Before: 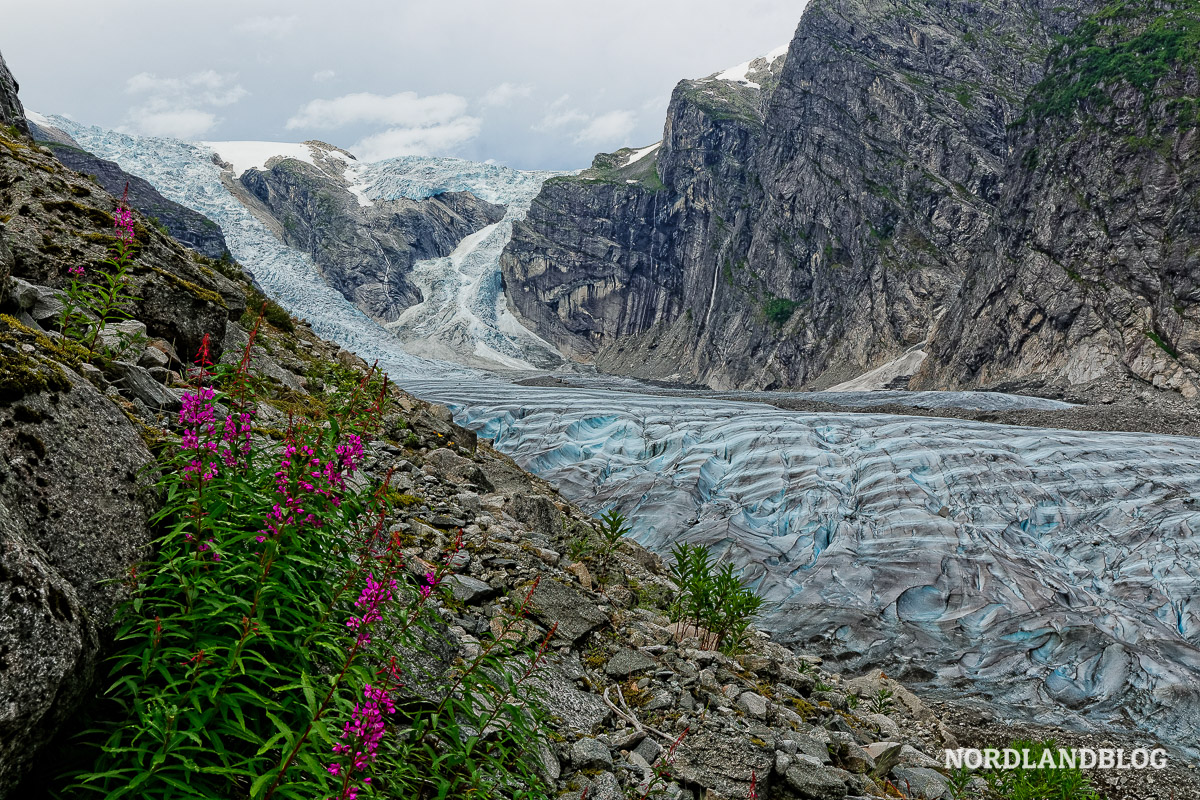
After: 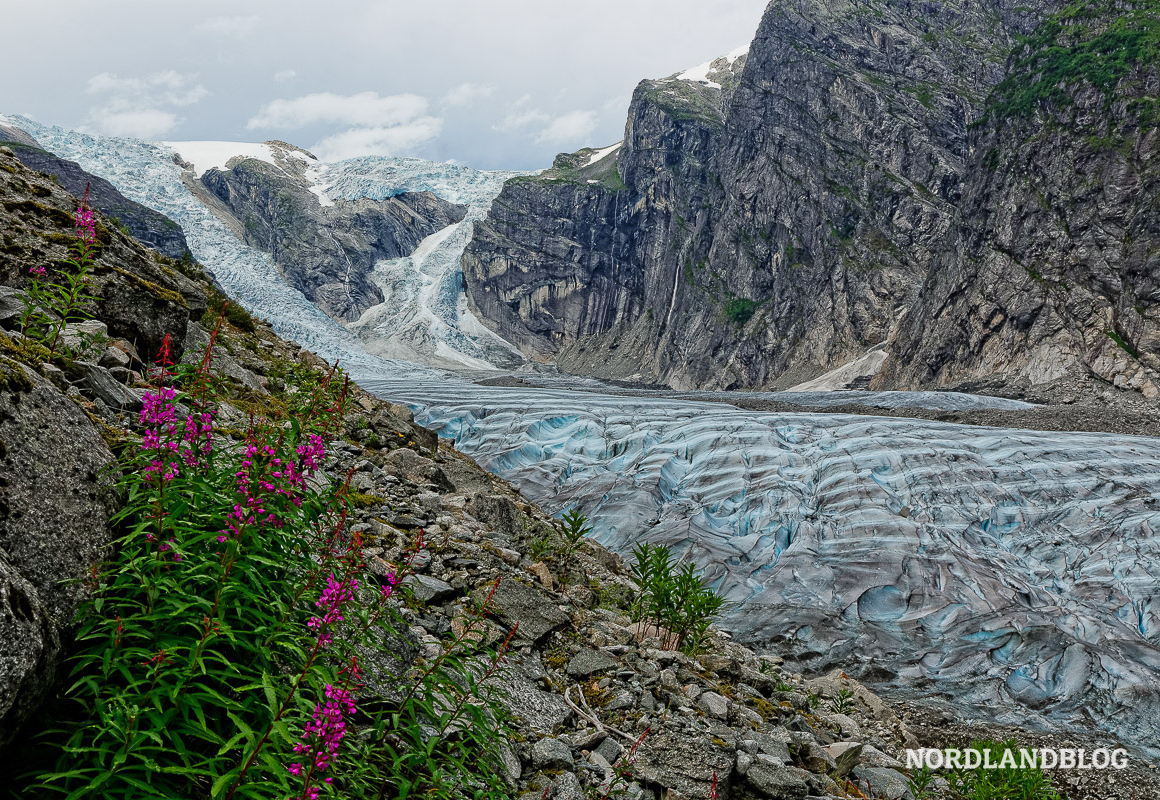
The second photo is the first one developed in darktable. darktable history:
crop and rotate: left 3.314%
